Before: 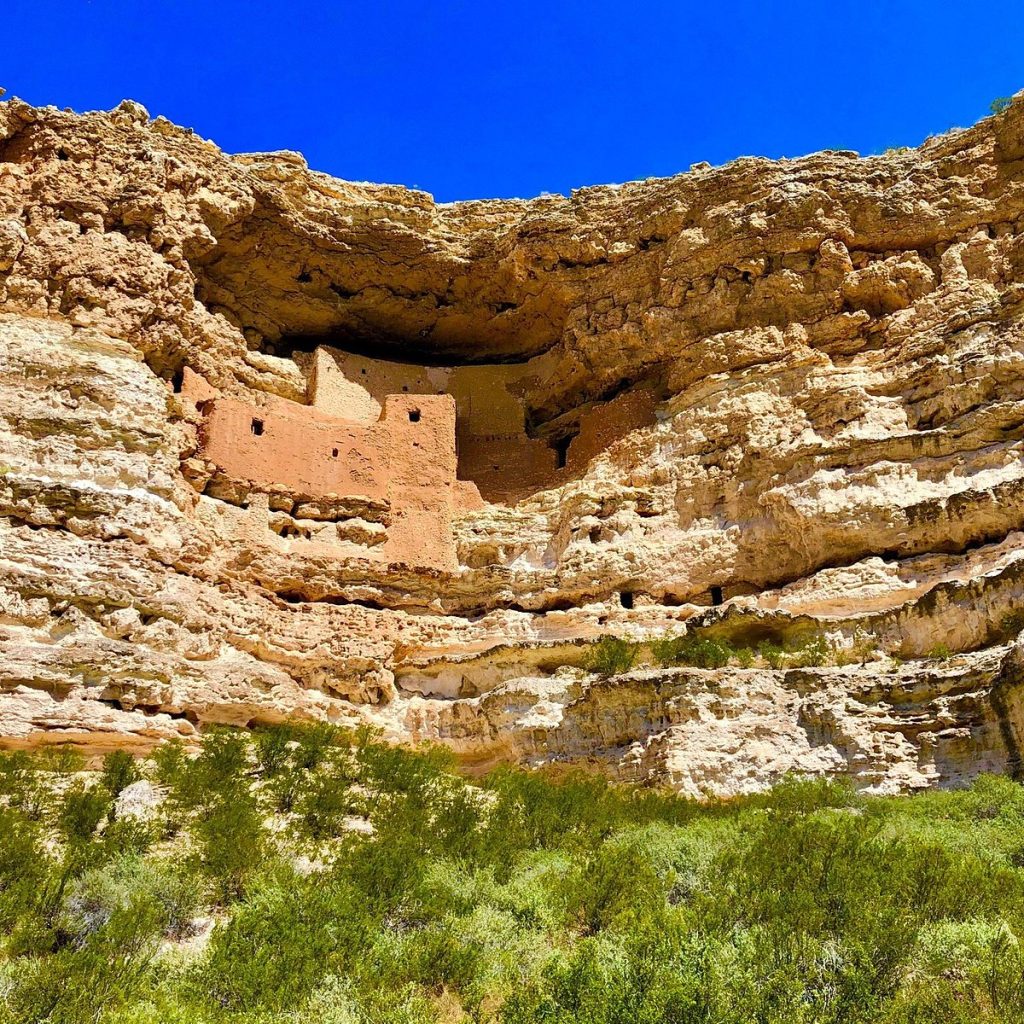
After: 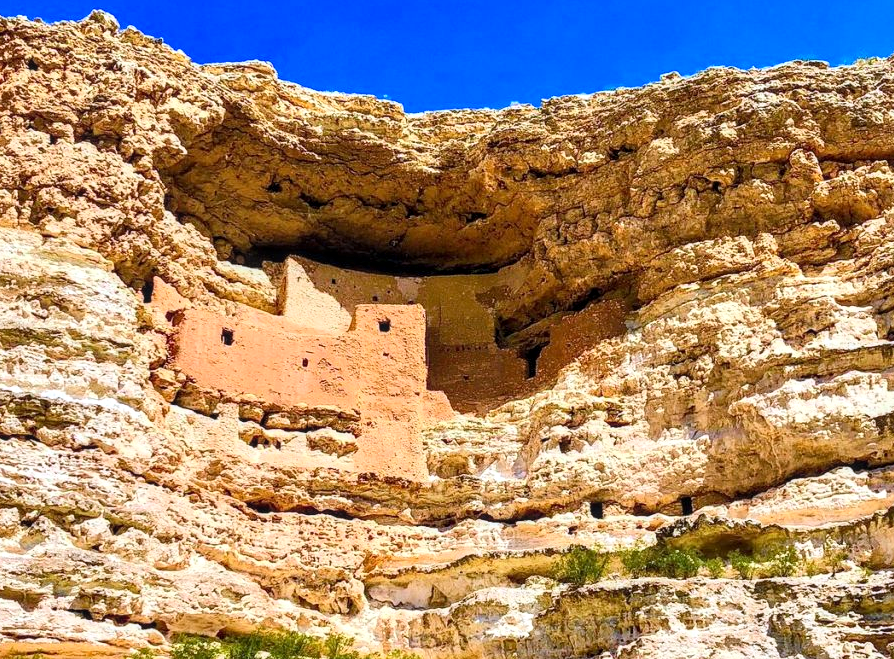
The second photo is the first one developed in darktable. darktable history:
crop: left 3.023%, top 8.814%, right 9.618%, bottom 26.761%
contrast brightness saturation: contrast 0.203, brightness 0.168, saturation 0.228
color calibration: illuminant as shot in camera, x 0.358, y 0.373, temperature 4628.91 K
local contrast: on, module defaults
